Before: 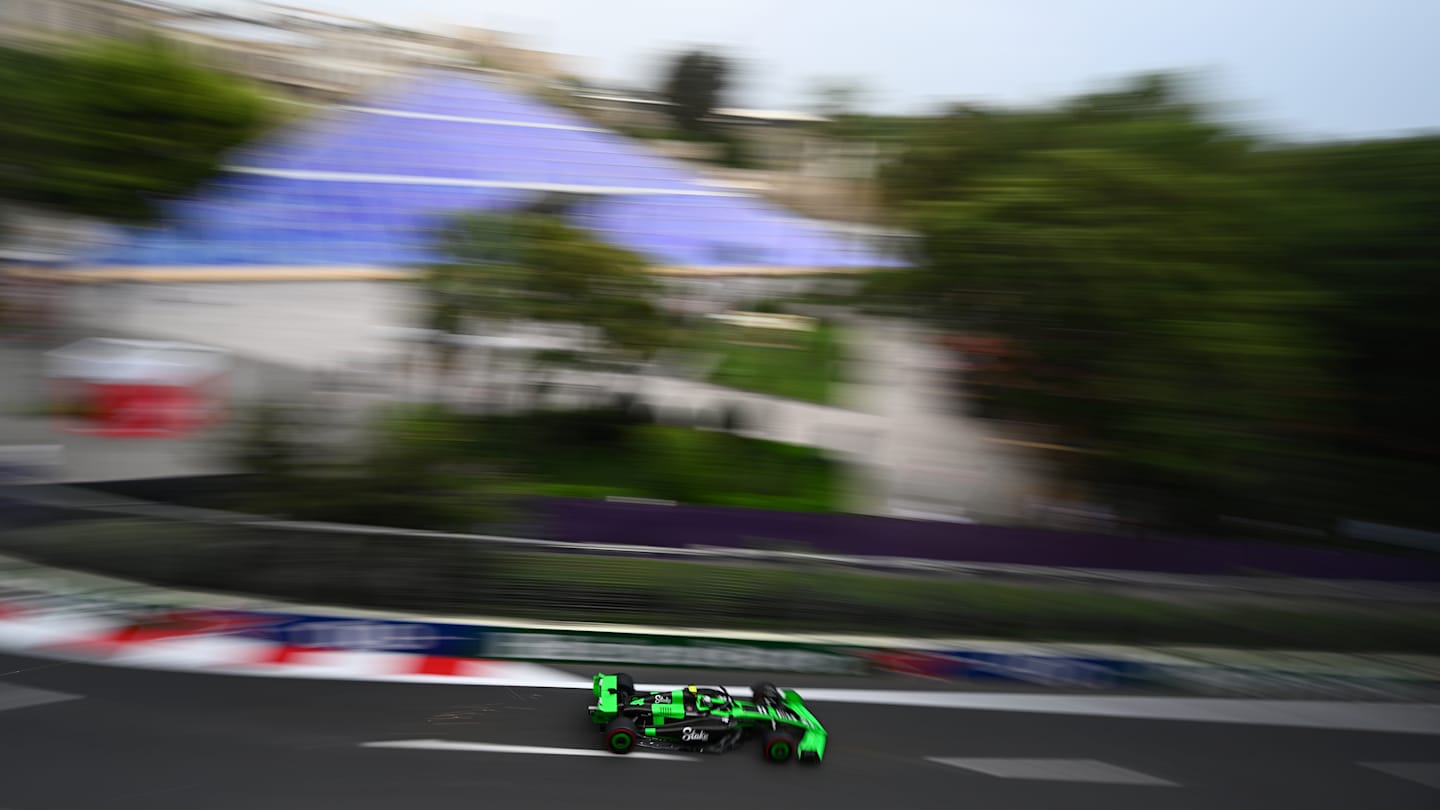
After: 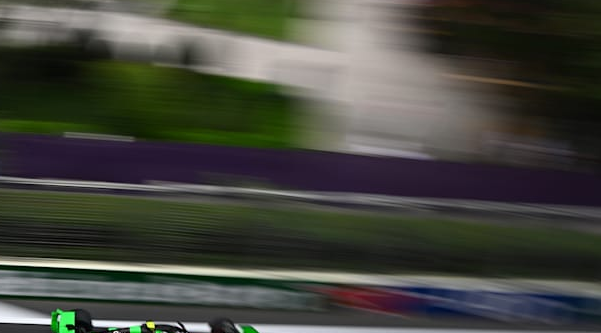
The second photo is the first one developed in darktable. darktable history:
crop: left 37.697%, top 44.953%, right 20.512%, bottom 13.824%
